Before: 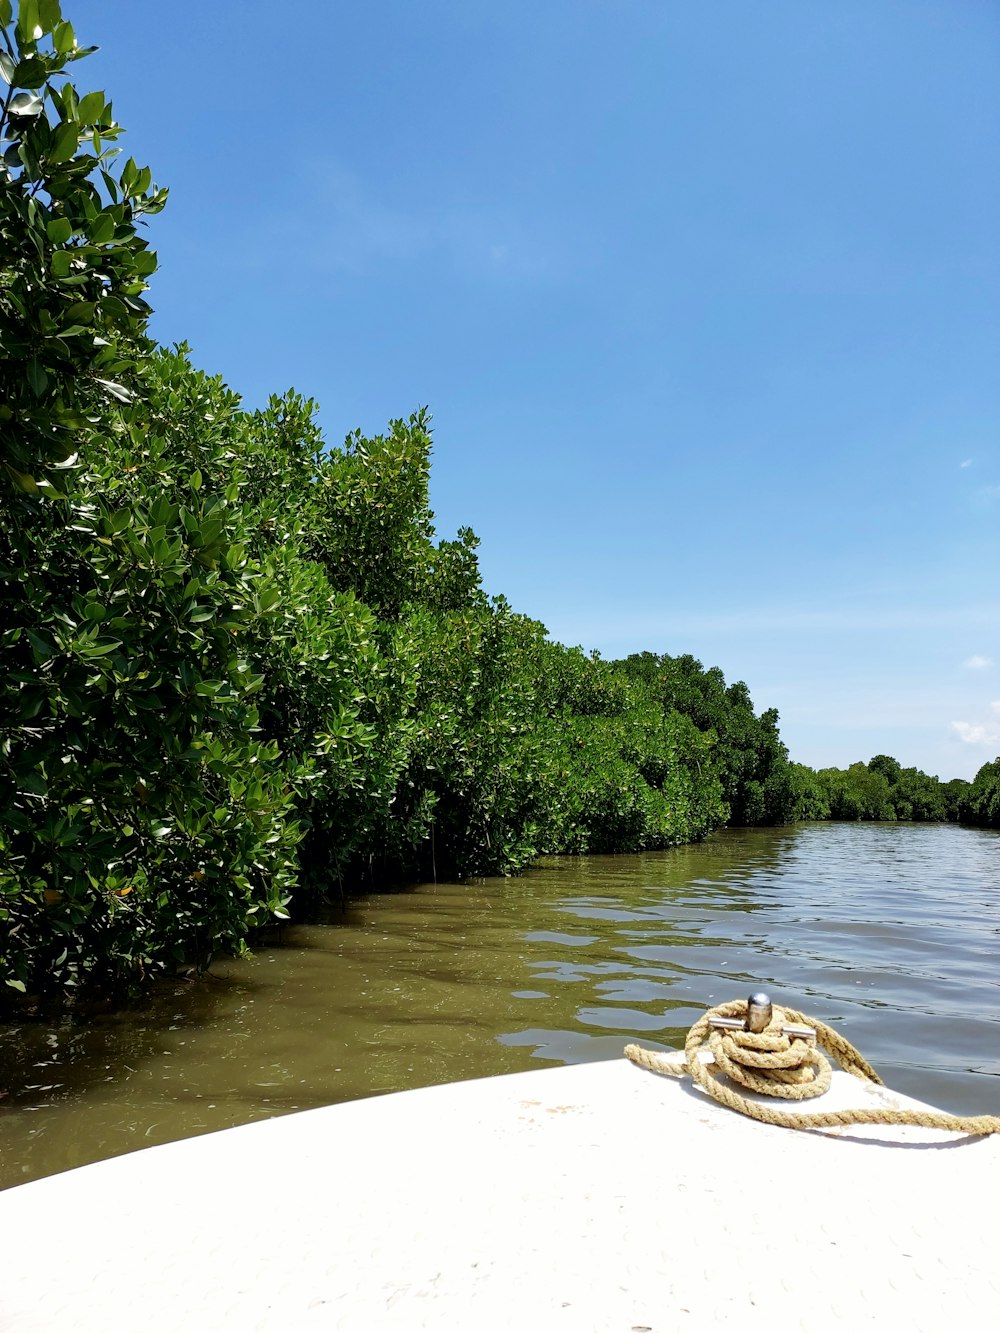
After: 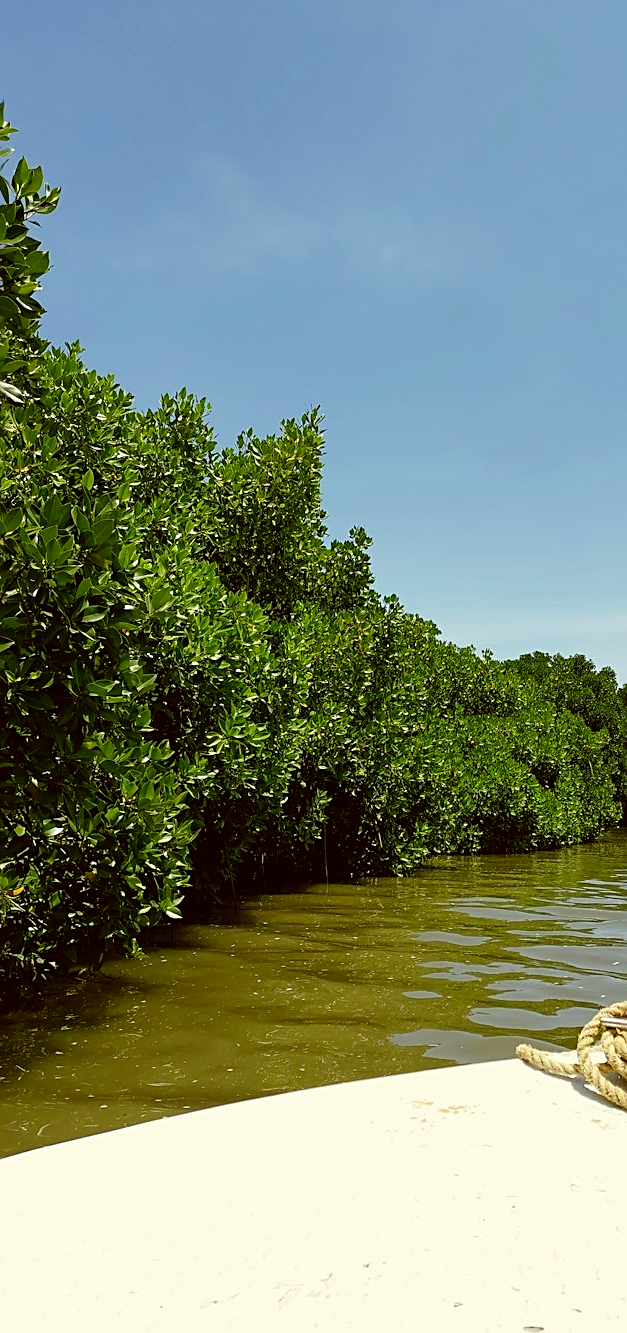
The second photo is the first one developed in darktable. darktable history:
sharpen: on, module defaults
crop: left 10.861%, right 26.423%
color correction: highlights a* -1.61, highlights b* 10.09, shadows a* 0.607, shadows b* 19.73
exposure: exposure -0.04 EV, compensate exposure bias true, compensate highlight preservation false
